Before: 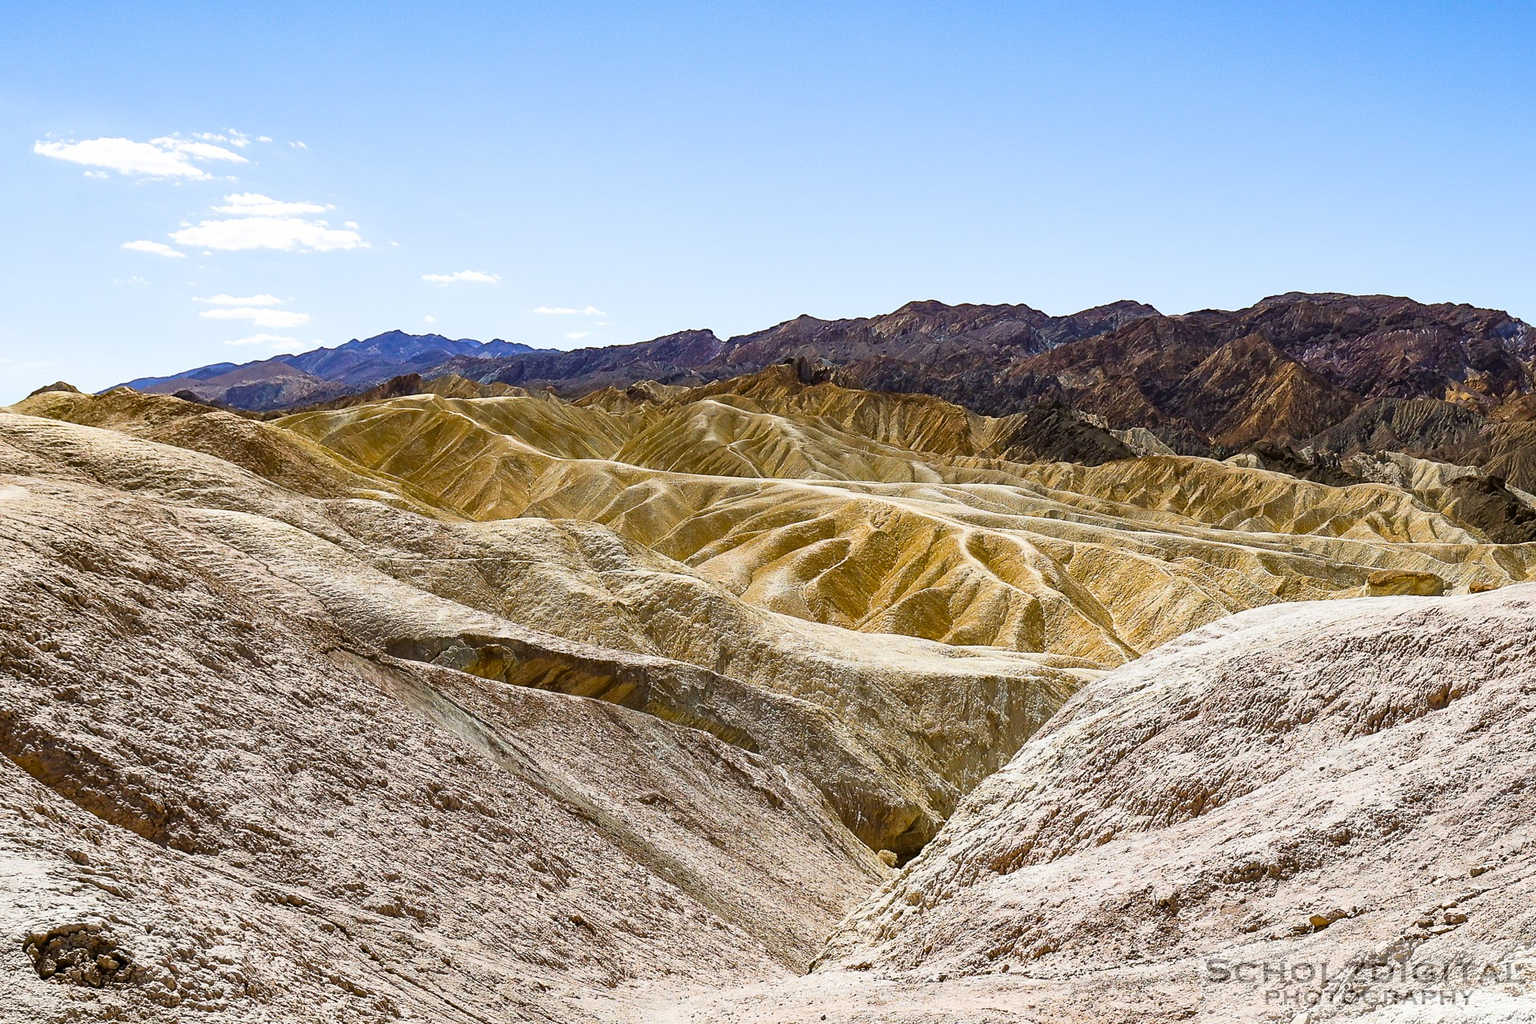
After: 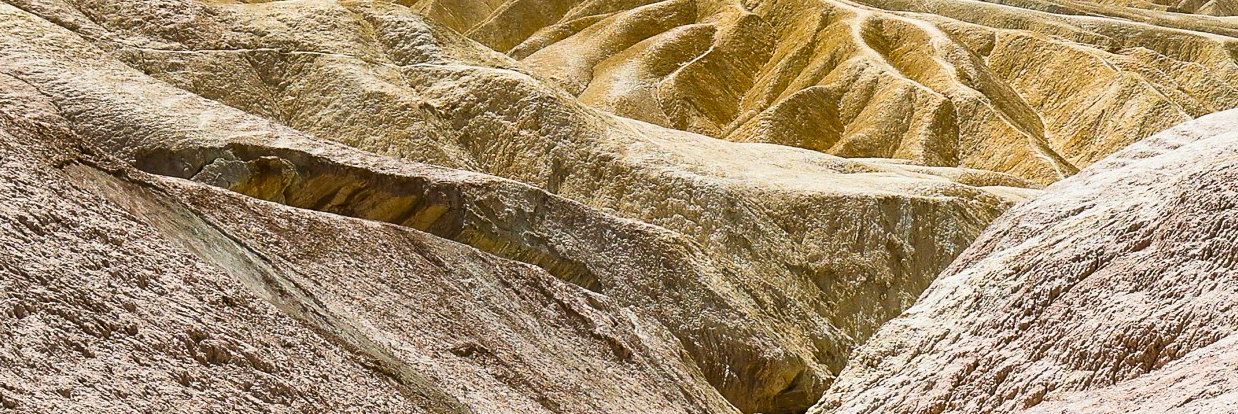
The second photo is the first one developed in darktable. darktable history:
velvia: on, module defaults
crop: left 18.123%, top 50.708%, right 17.359%, bottom 16.833%
